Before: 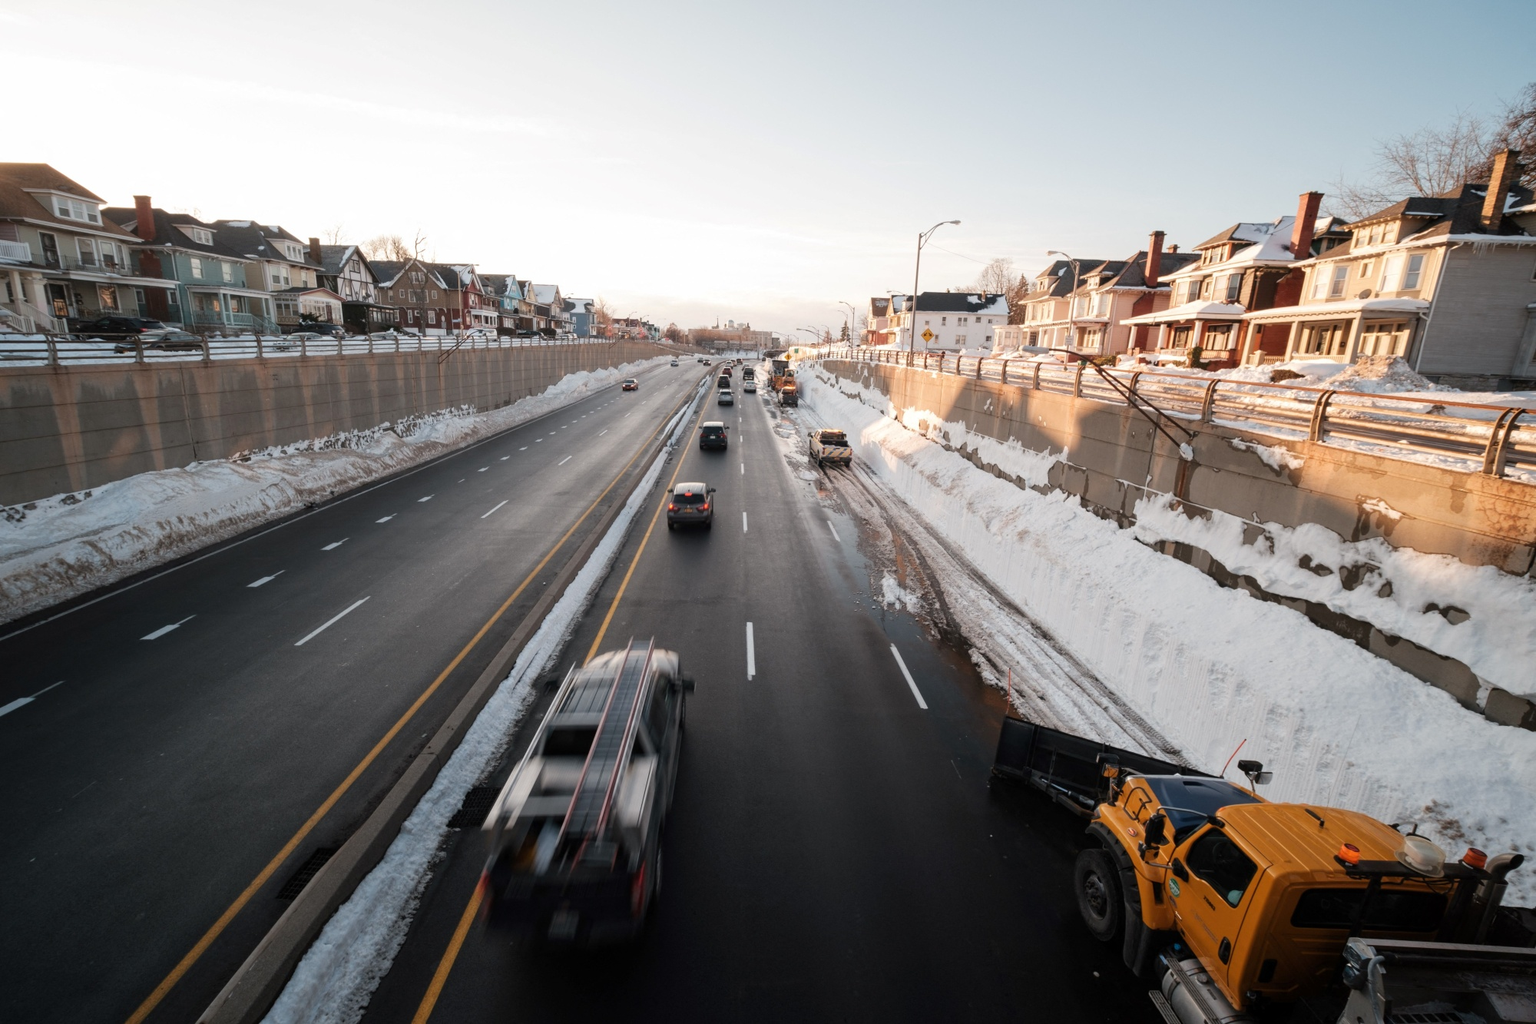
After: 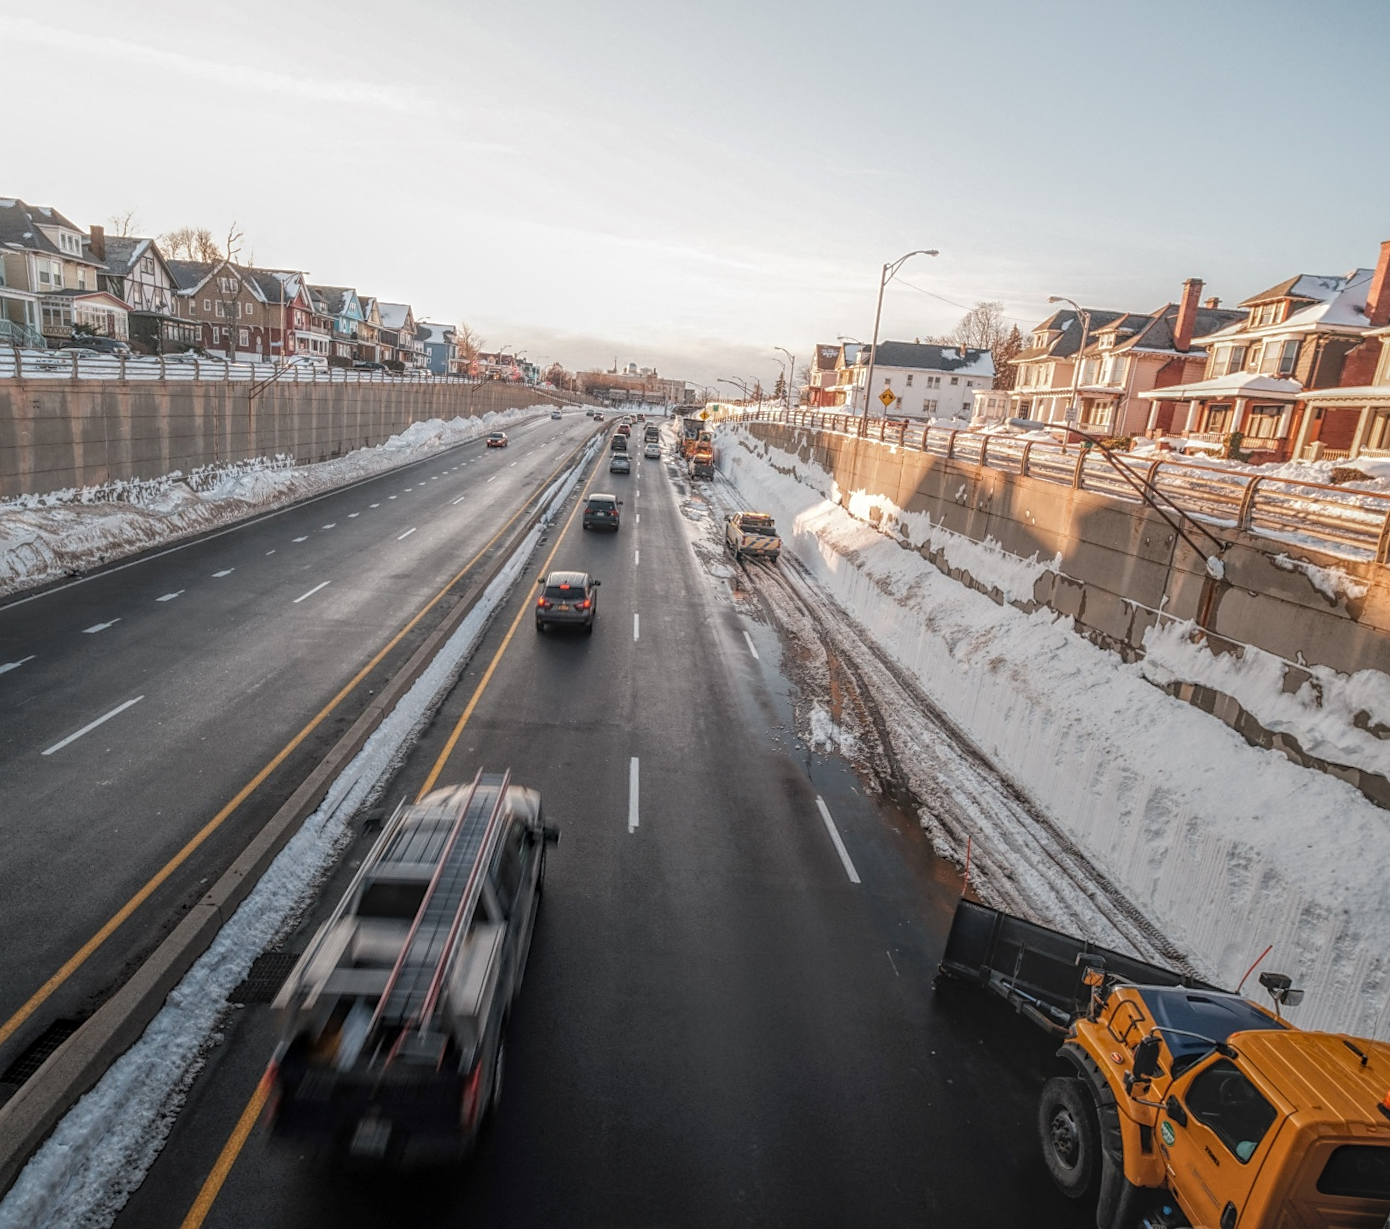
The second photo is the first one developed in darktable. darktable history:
crop and rotate: angle -3.22°, left 13.909%, top 0.044%, right 10.804%, bottom 0.078%
sharpen: radius 1.857, amount 0.412, threshold 1.354
local contrast: highlights 20%, shadows 27%, detail 201%, midtone range 0.2
